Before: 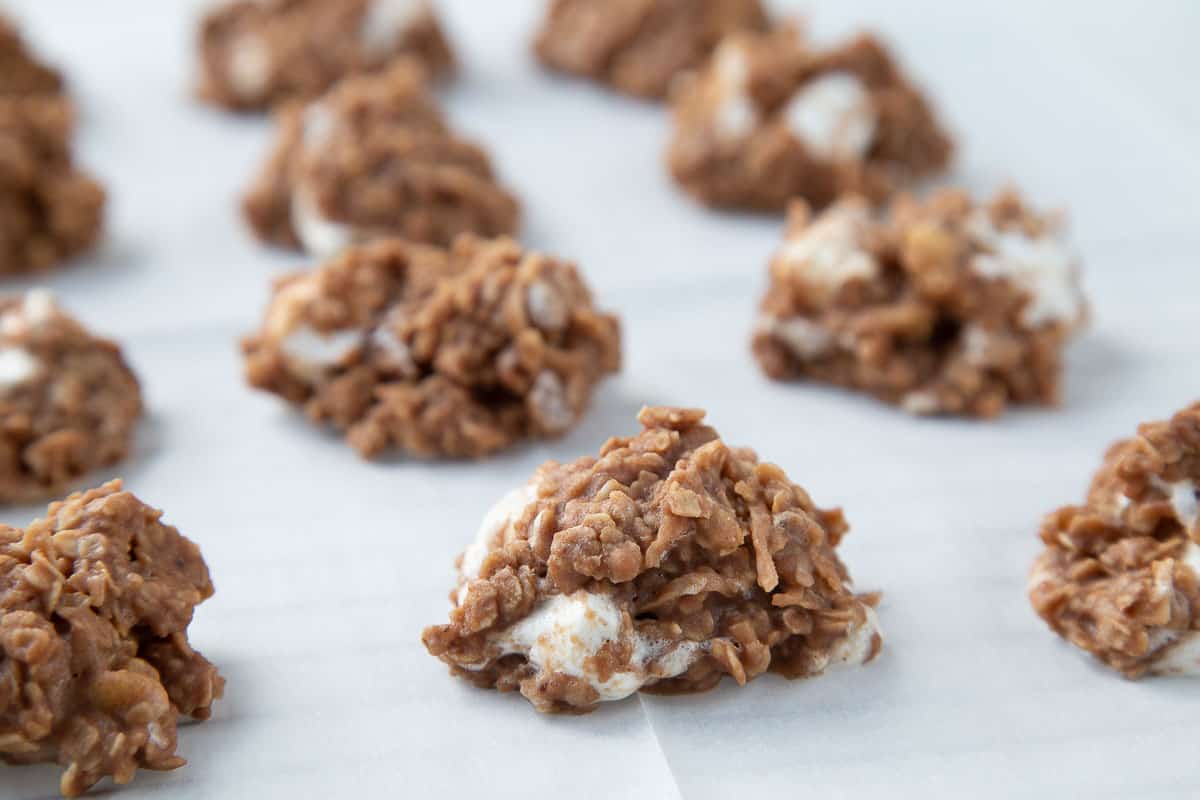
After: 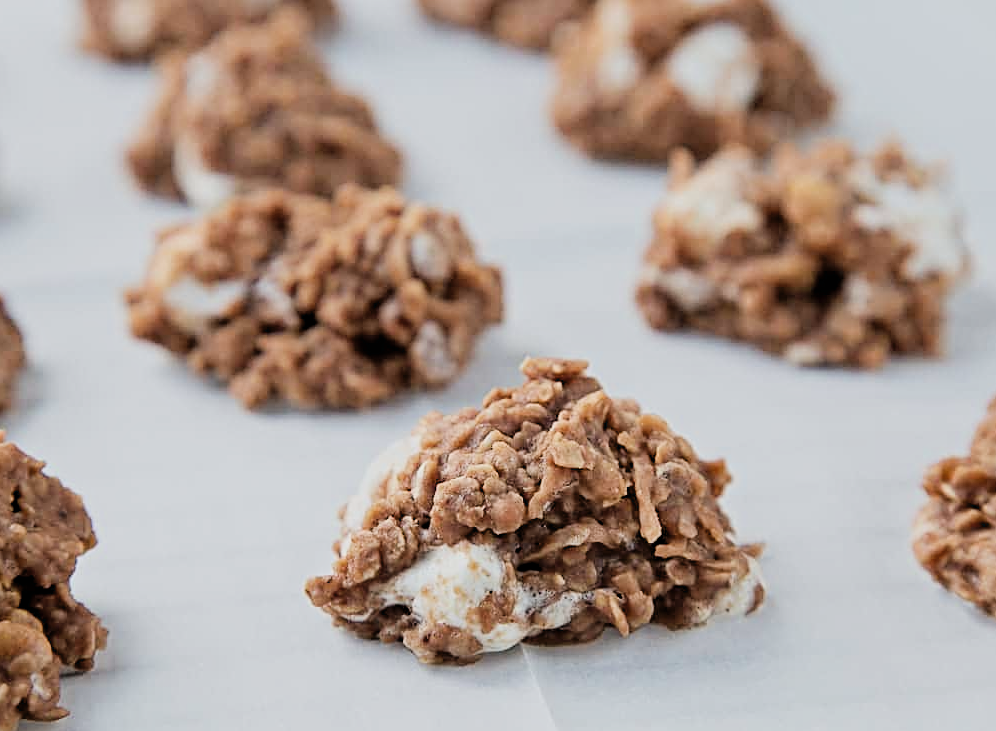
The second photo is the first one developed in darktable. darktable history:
tone equalizer: on, module defaults
contrast equalizer: y [[0.5, 0.501, 0.525, 0.597, 0.58, 0.514], [0.5 ×6], [0.5 ×6], [0 ×6], [0 ×6]]
filmic rgb: black relative exposure -7.65 EV, white relative exposure 4.56 EV, hardness 3.61, contrast 1.055
crop: left 9.759%, top 6.22%, right 7.21%, bottom 2.356%
sharpen: on, module defaults
contrast brightness saturation: contrast 0.054, brightness 0.067, saturation 0.006
